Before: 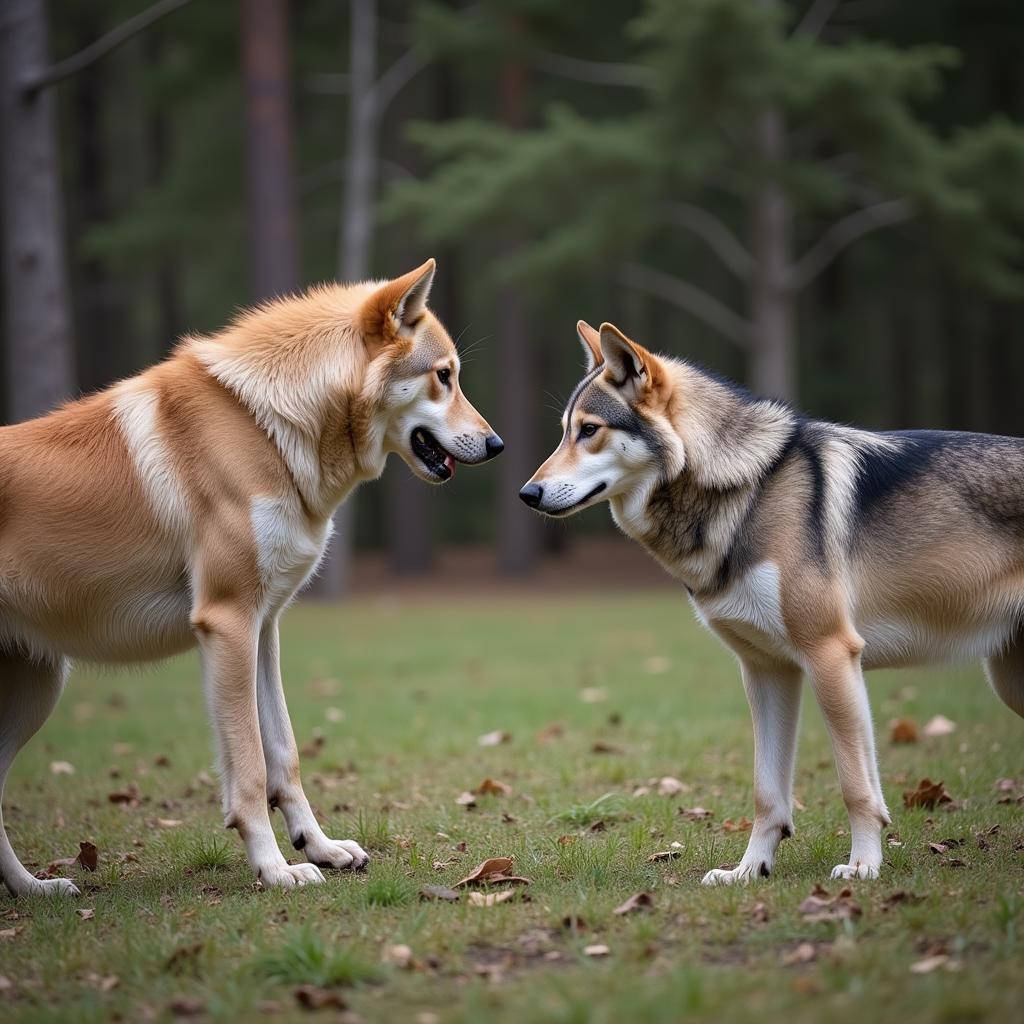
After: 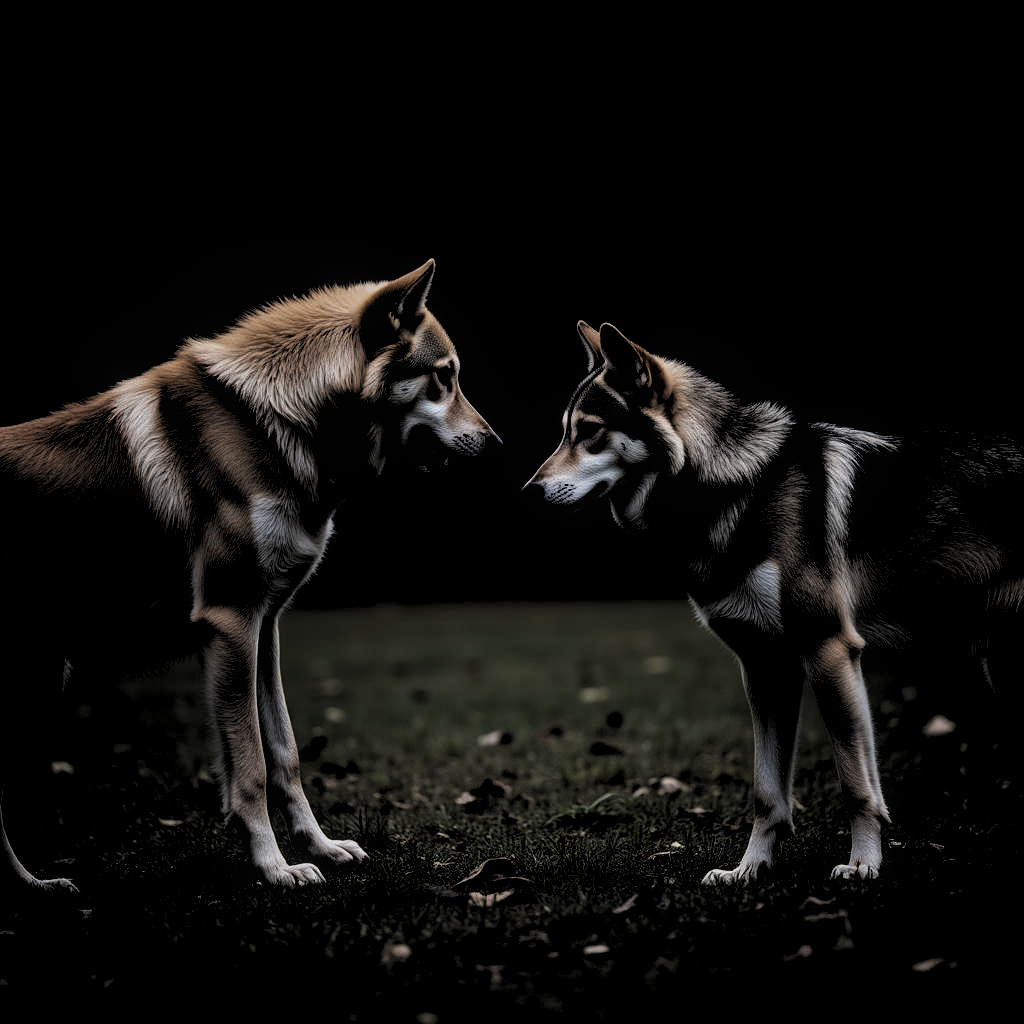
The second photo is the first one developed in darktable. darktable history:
local contrast: detail 110%
levels: levels [0.514, 0.759, 1]
